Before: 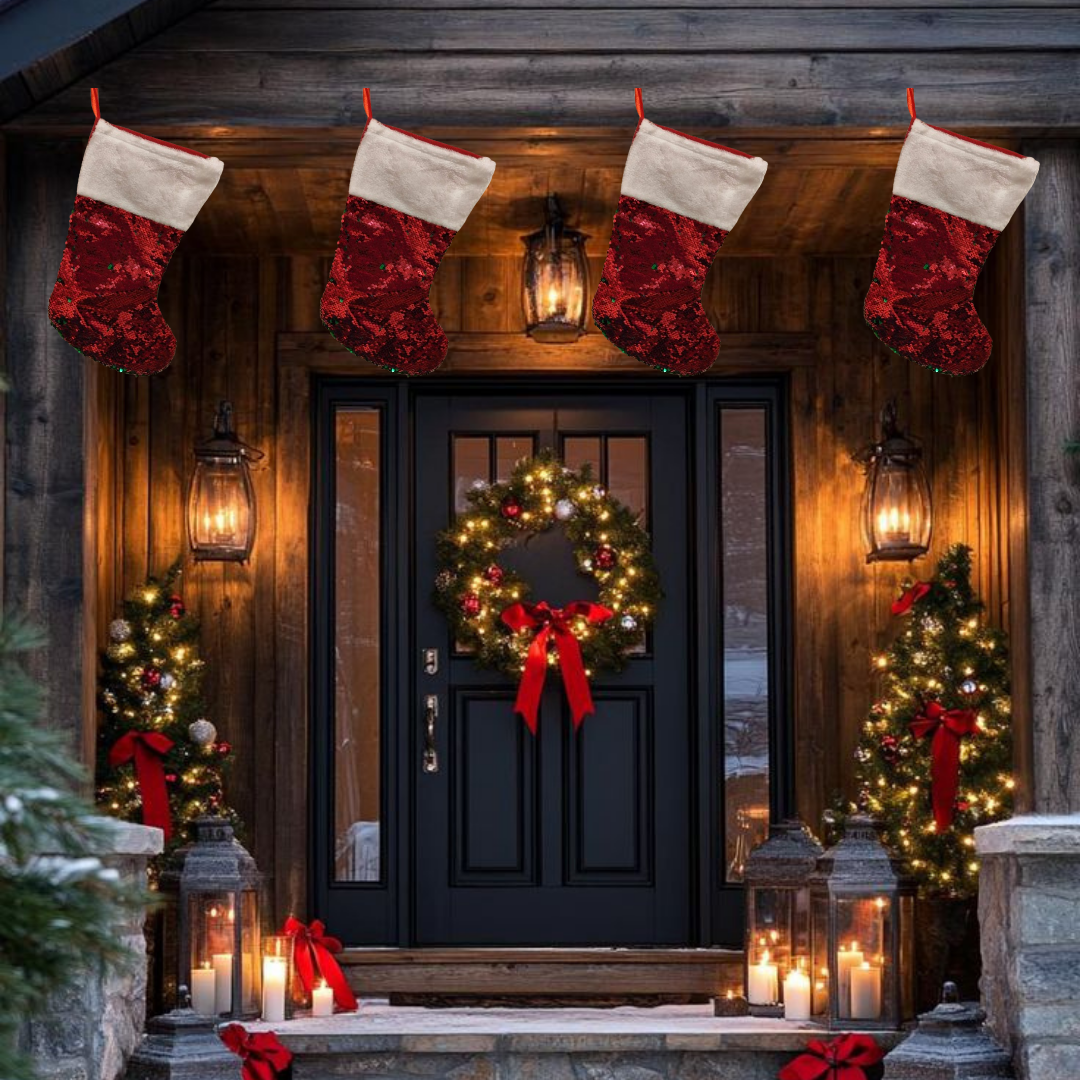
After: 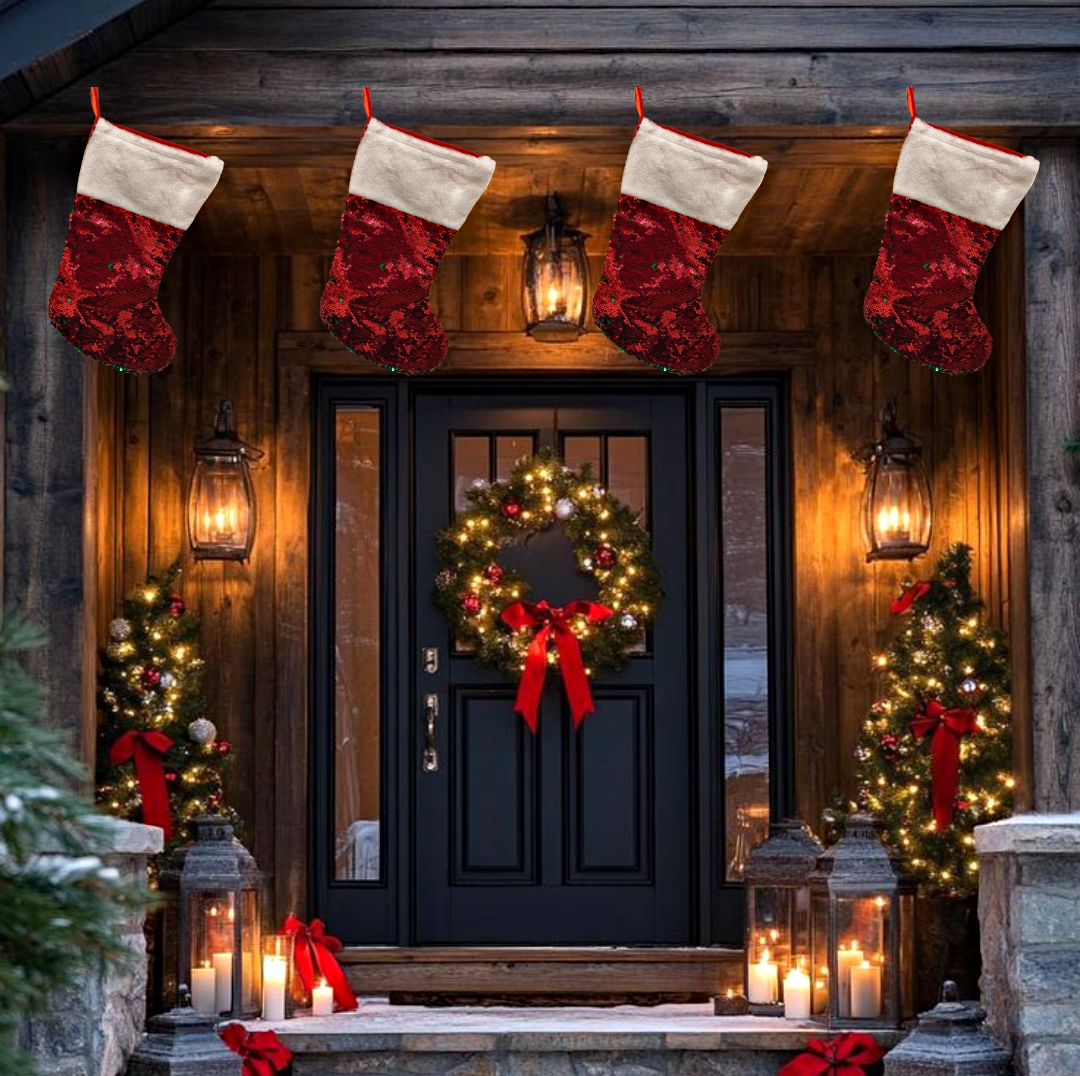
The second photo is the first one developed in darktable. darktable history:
exposure: exposure 0.203 EV, compensate highlight preservation false
crop: top 0.177%, bottom 0.138%
haze removal: compatibility mode true, adaptive false
